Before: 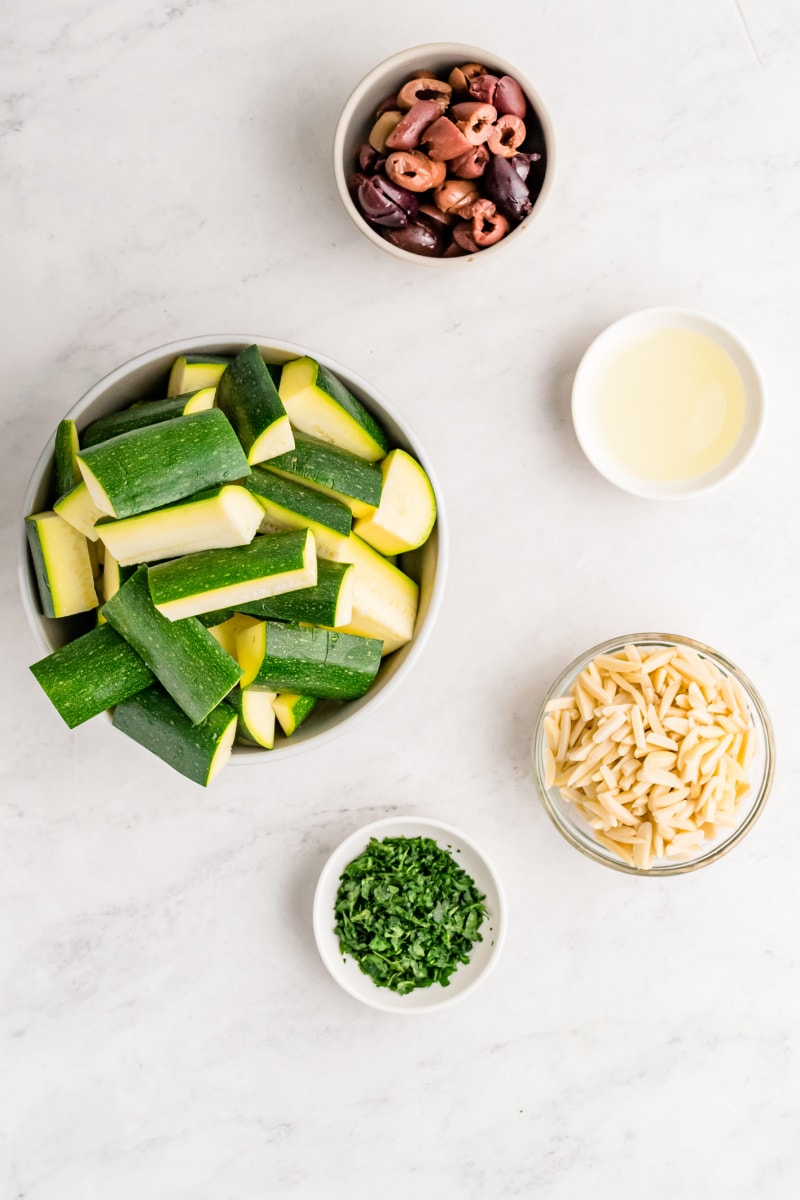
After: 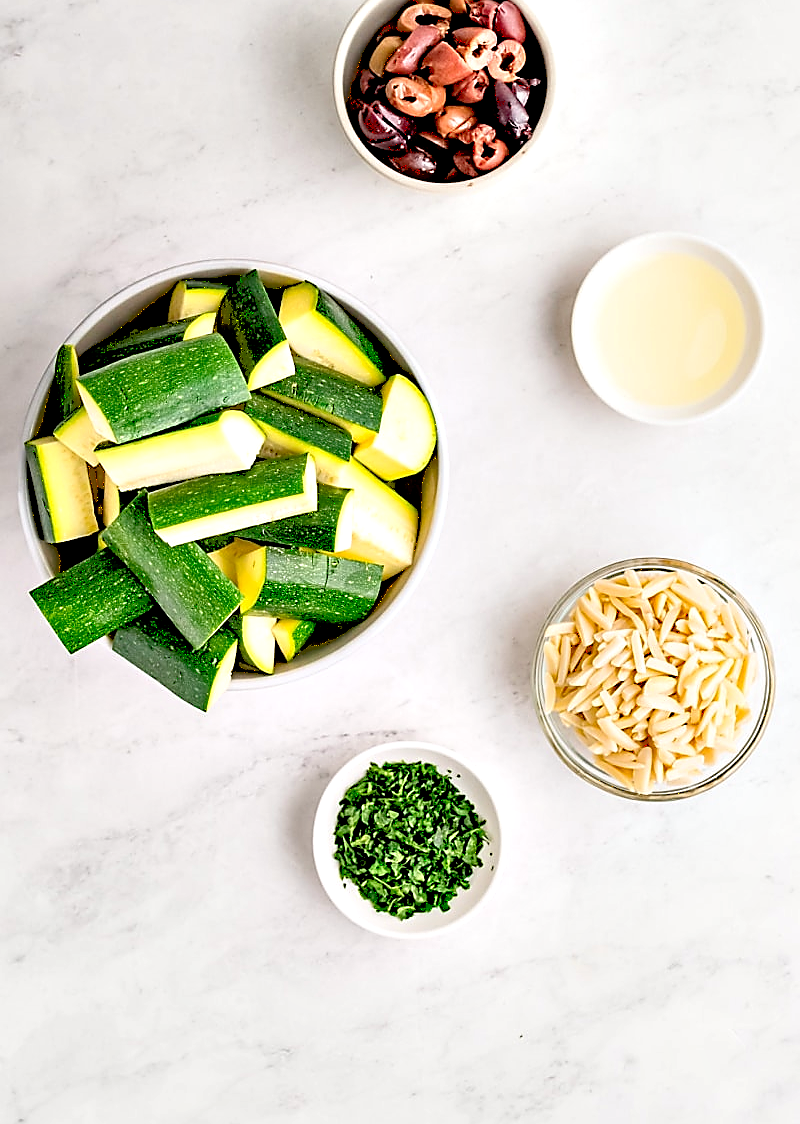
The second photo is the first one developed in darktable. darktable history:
crop and rotate: top 6.254%
tone curve: curves: ch0 [(0, 0.137) (1, 1)]
contrast equalizer: octaves 7, y [[0.6 ×6], [0.55 ×6], [0 ×6], [0 ×6], [0 ×6]]
sharpen: radius 1.429, amount 1.235, threshold 0.772
